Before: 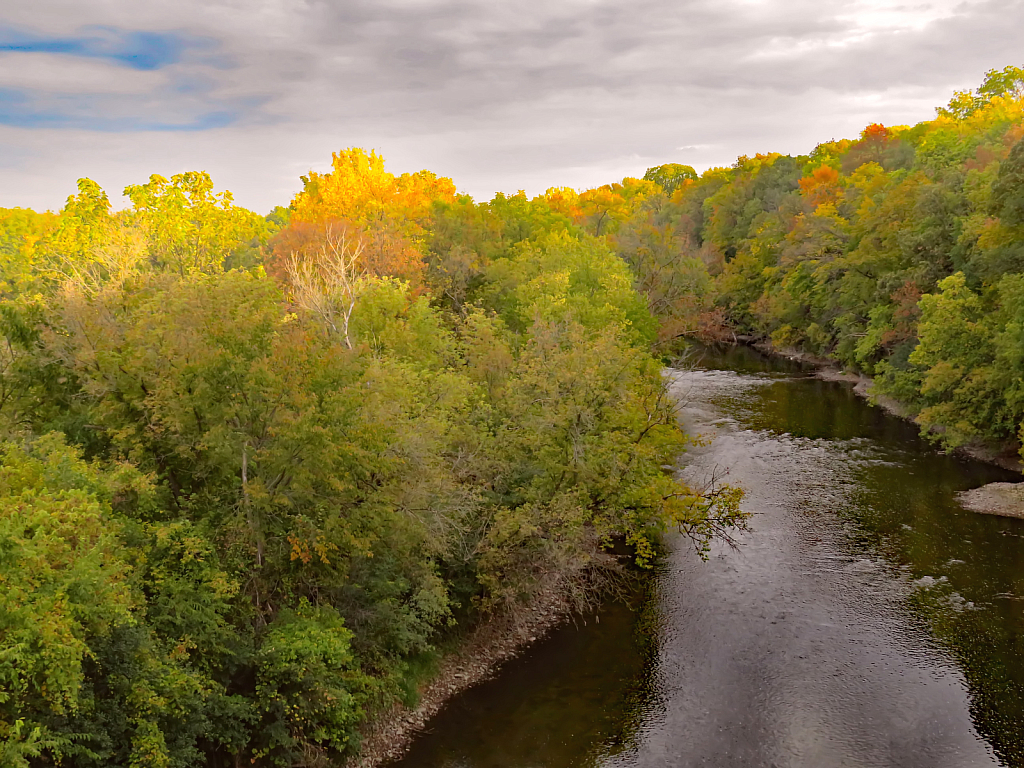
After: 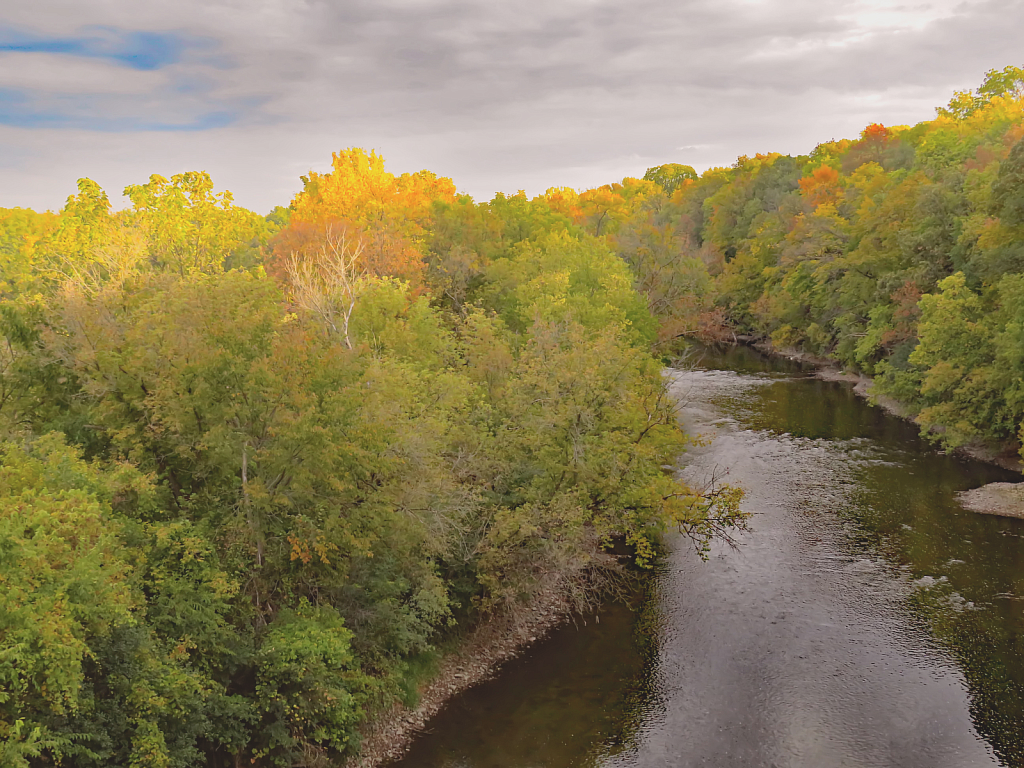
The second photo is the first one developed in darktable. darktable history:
contrast brightness saturation: contrast -0.151, brightness 0.054, saturation -0.125
